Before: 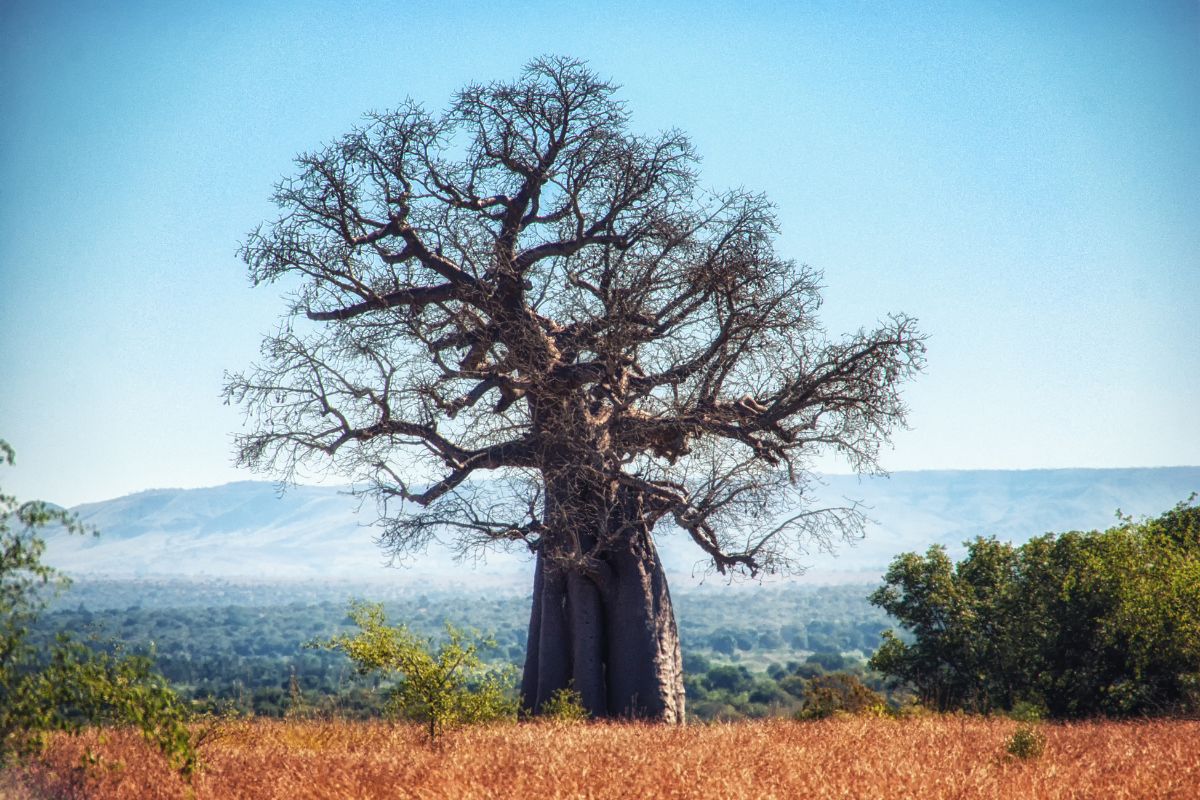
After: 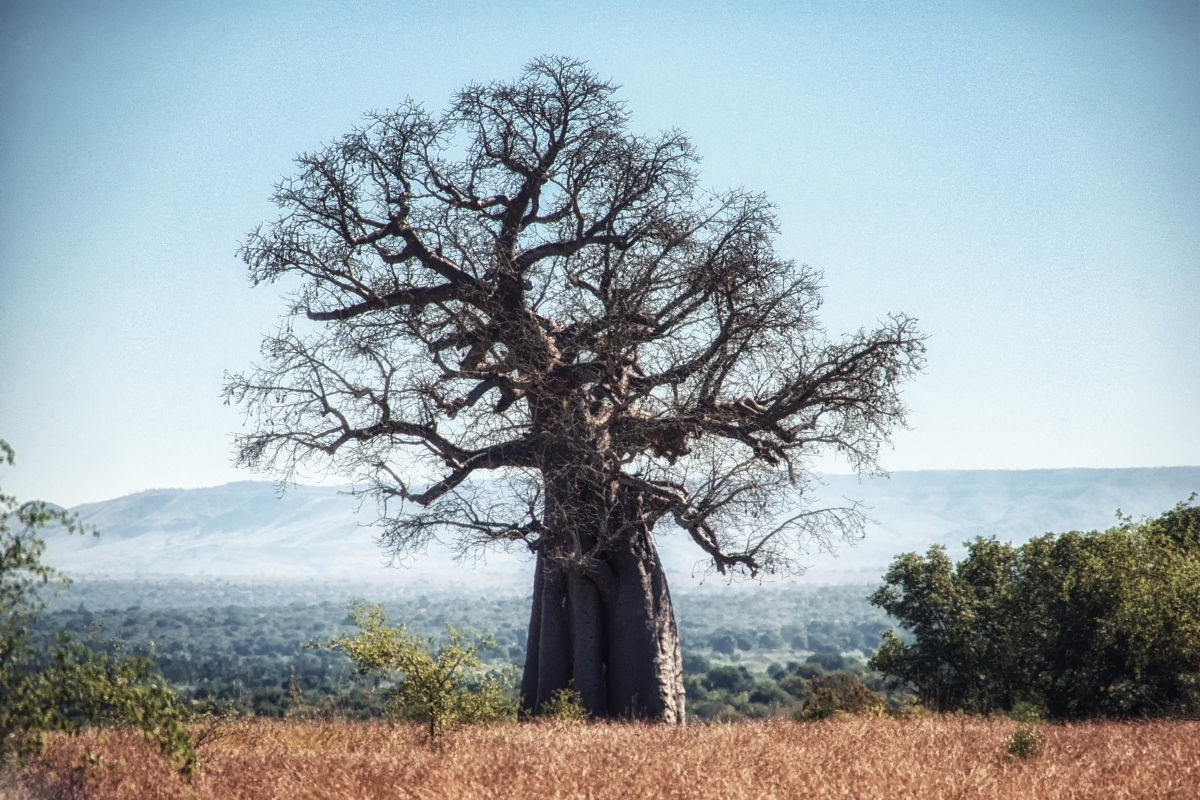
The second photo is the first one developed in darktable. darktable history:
contrast brightness saturation: contrast 0.098, saturation -0.358
